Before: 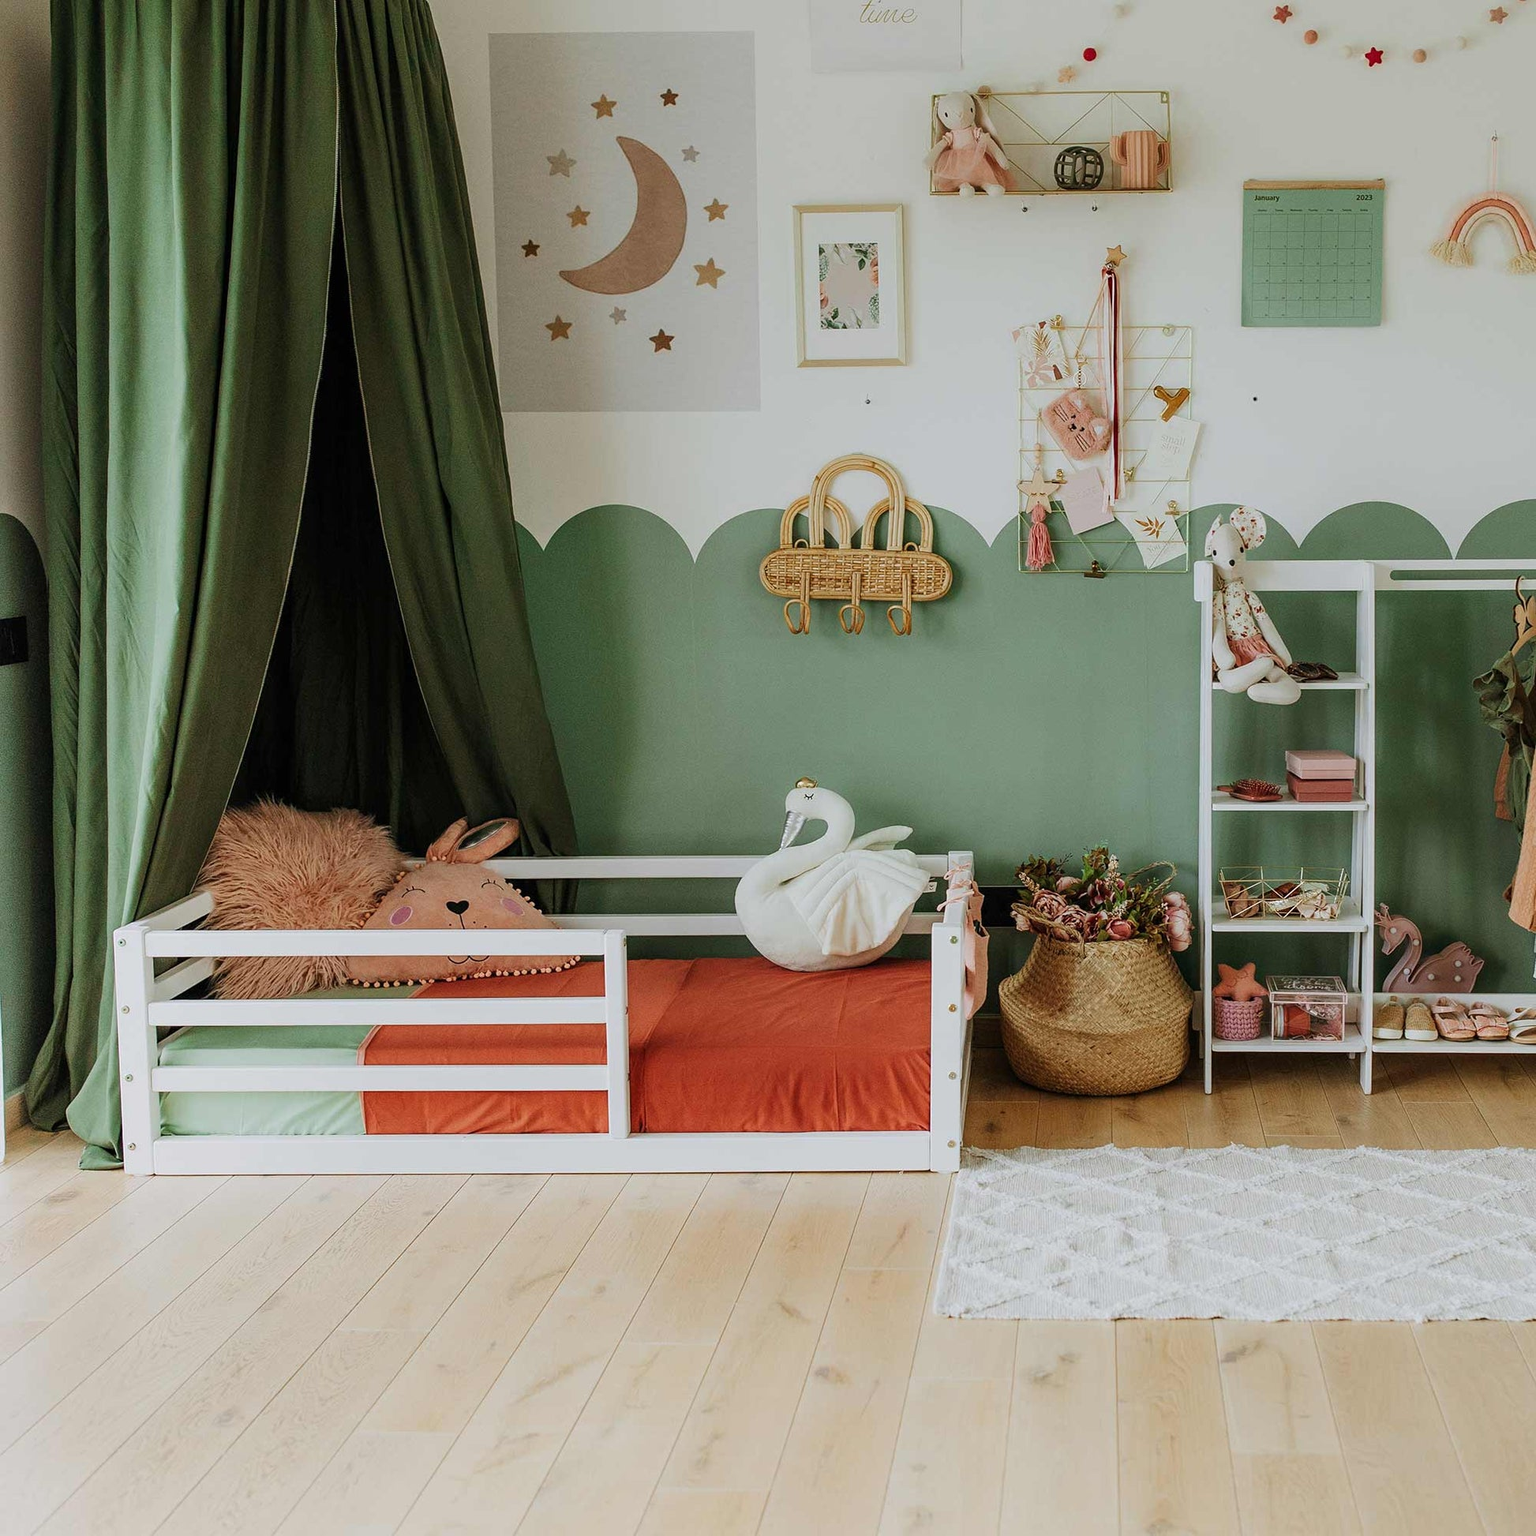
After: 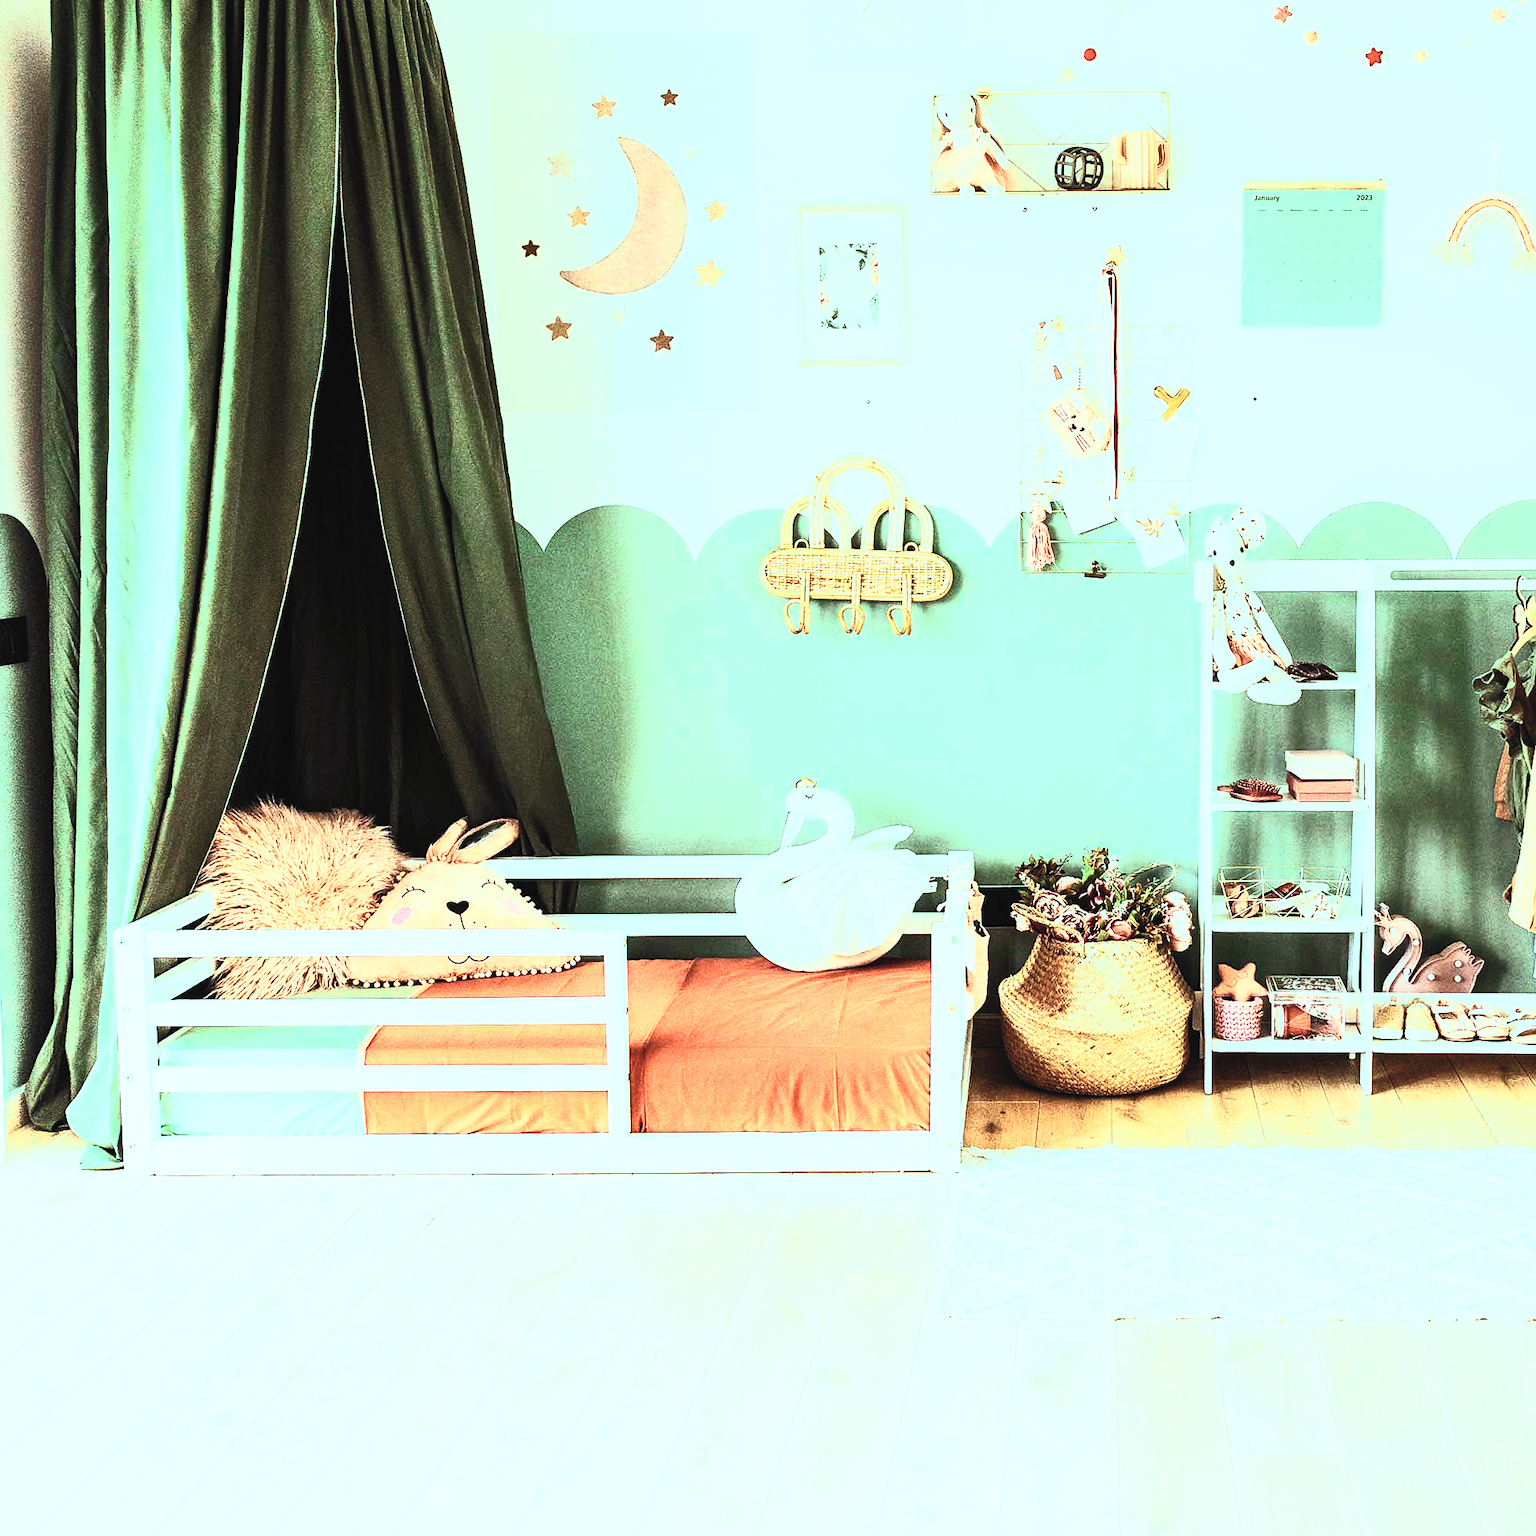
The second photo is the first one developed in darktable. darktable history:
contrast brightness saturation: contrast 0.57, brightness 0.57, saturation -0.34
base curve: curves: ch0 [(0, 0) (0.007, 0.004) (0.027, 0.03) (0.046, 0.07) (0.207, 0.54) (0.442, 0.872) (0.673, 0.972) (1, 1)], preserve colors none
contrast equalizer: y [[0.5 ×6], [0.5 ×6], [0.975, 0.964, 0.925, 0.865, 0.793, 0.721], [0 ×6], [0 ×6]]
color balance rgb: shadows lift › luminance 0.49%, shadows lift › chroma 6.83%, shadows lift › hue 300.29°, power › hue 208.98°, highlights gain › luminance 20.24%, highlights gain › chroma 13.17%, highlights gain › hue 173.85°, perceptual saturation grading › global saturation 18.05%
white balance: red 1.009, blue 0.985
